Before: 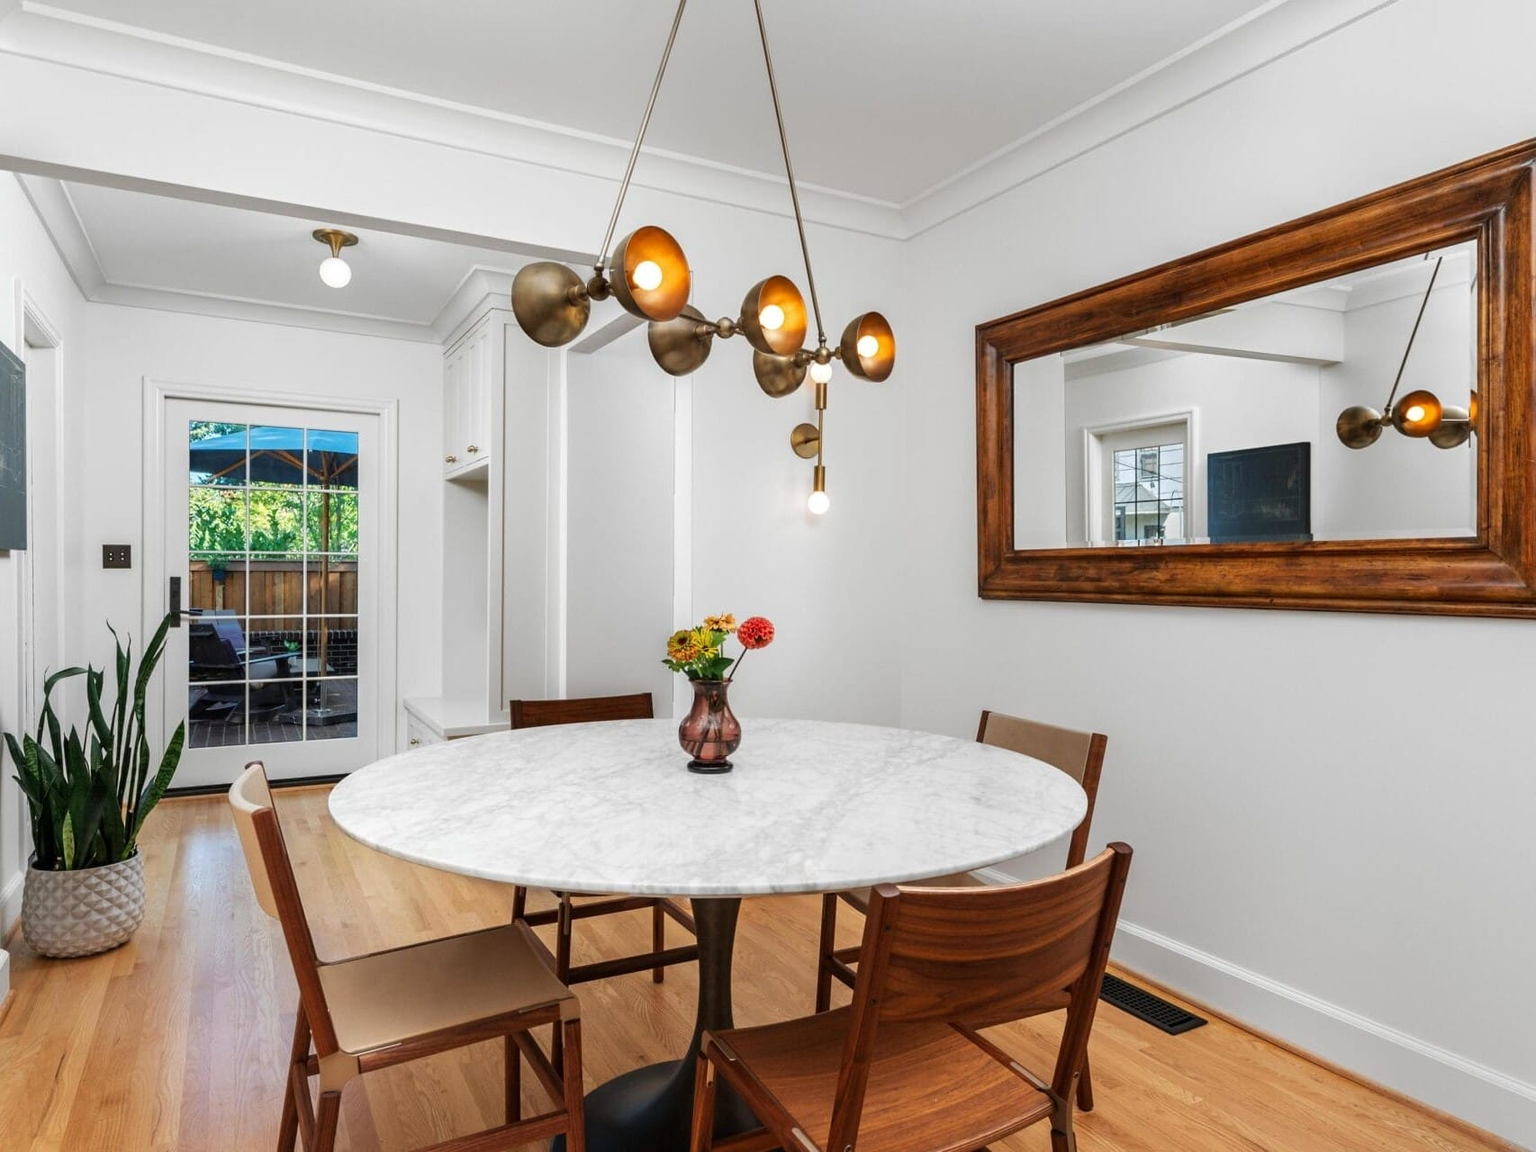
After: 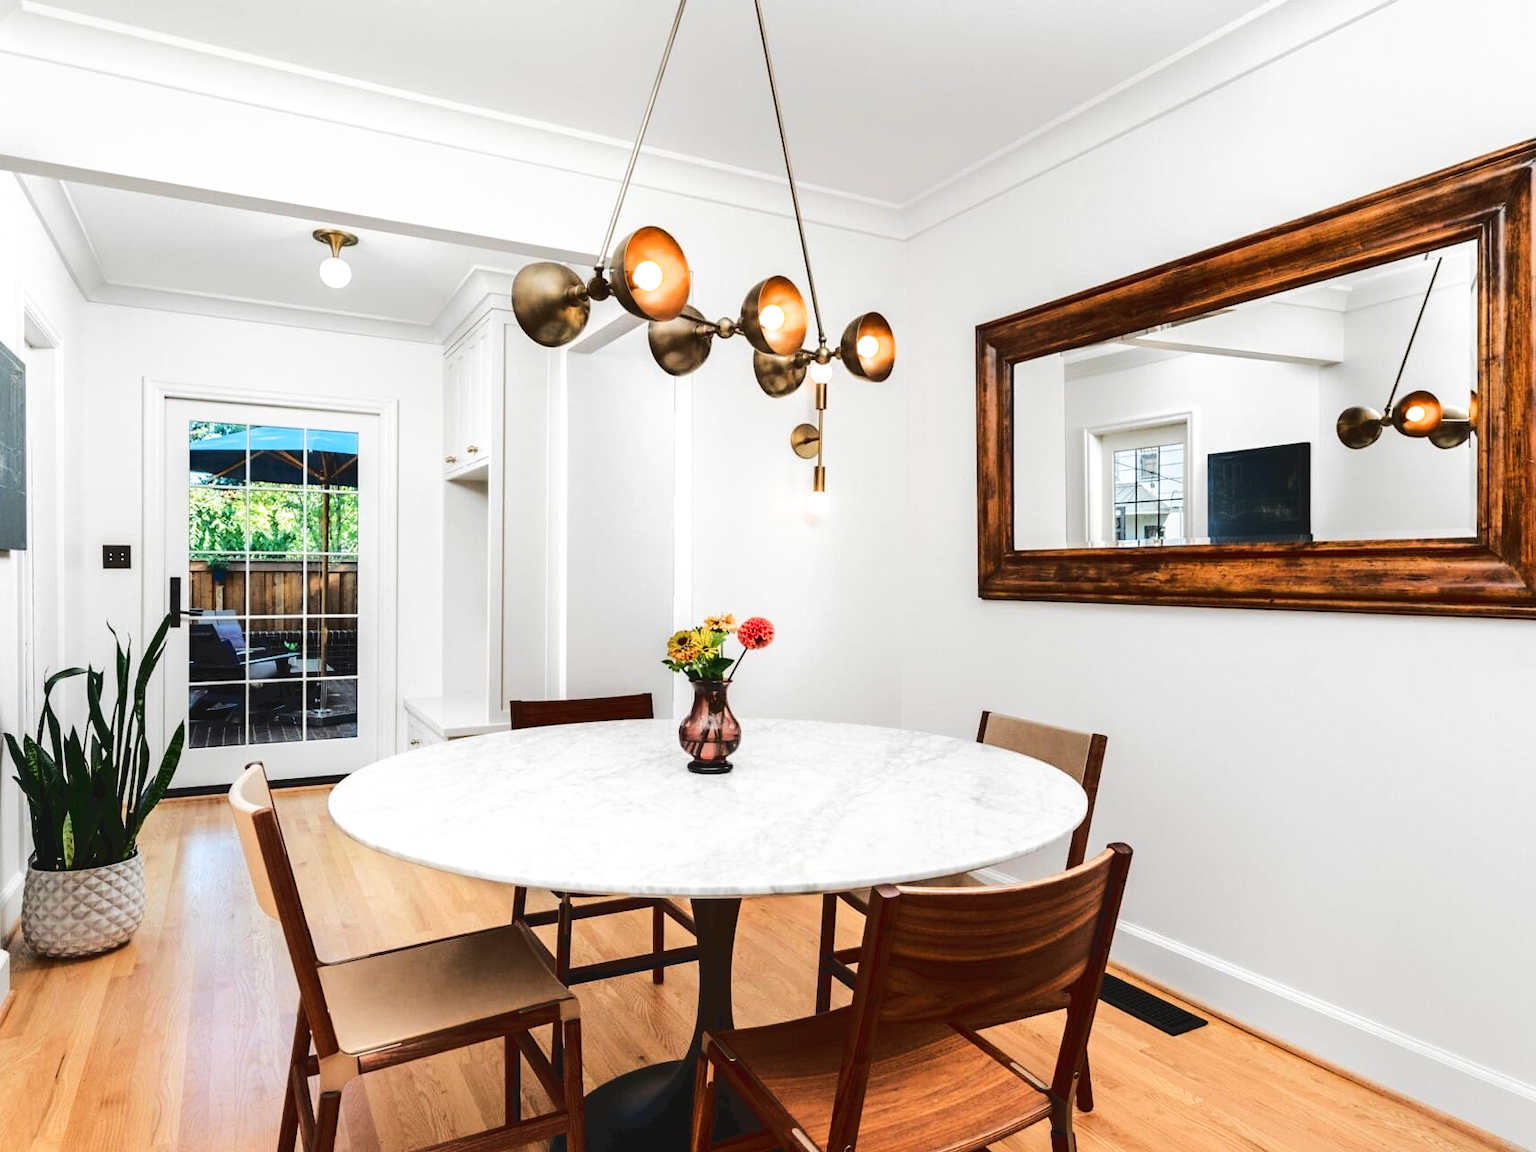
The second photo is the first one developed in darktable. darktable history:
tone curve: curves: ch0 [(0, 0) (0.003, 0.096) (0.011, 0.097) (0.025, 0.096) (0.044, 0.099) (0.069, 0.109) (0.1, 0.129) (0.136, 0.149) (0.177, 0.176) (0.224, 0.22) (0.277, 0.288) (0.335, 0.385) (0.399, 0.49) (0.468, 0.581) (0.543, 0.661) (0.623, 0.729) (0.709, 0.79) (0.801, 0.849) (0.898, 0.912) (1, 1)], color space Lab, linked channels, preserve colors none
filmic rgb: black relative exposure -8.28 EV, white relative exposure 2.2 EV, target white luminance 99.995%, hardness 7.04, latitude 75.76%, contrast 1.325, highlights saturation mix -2.52%, shadows ↔ highlights balance 30.11%
